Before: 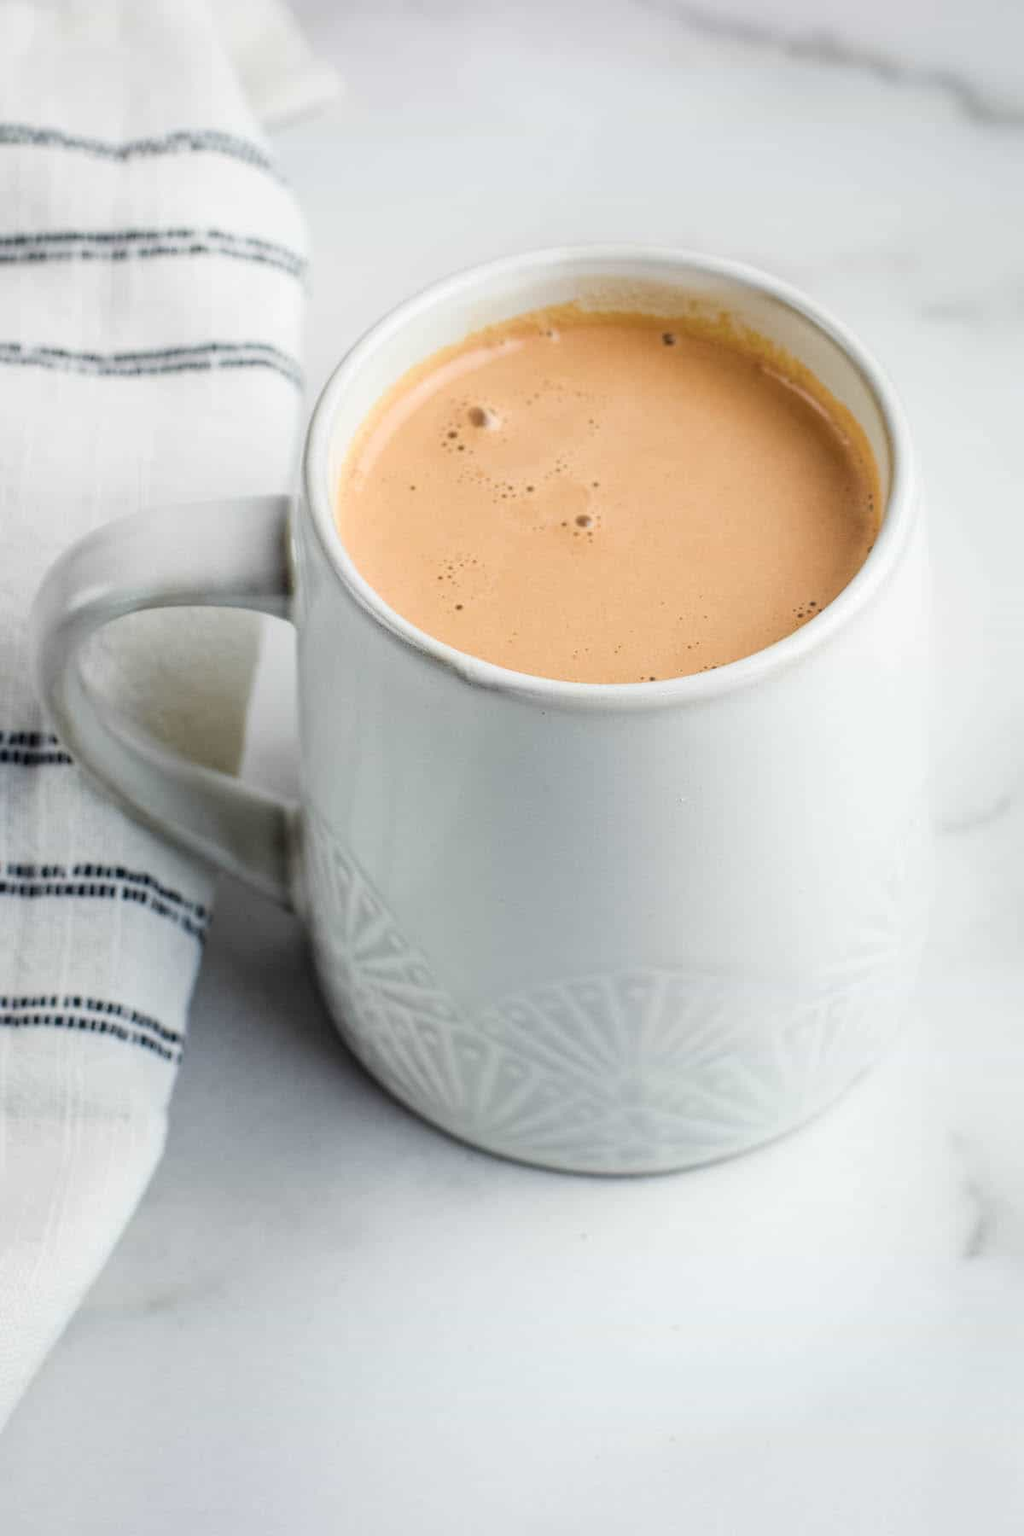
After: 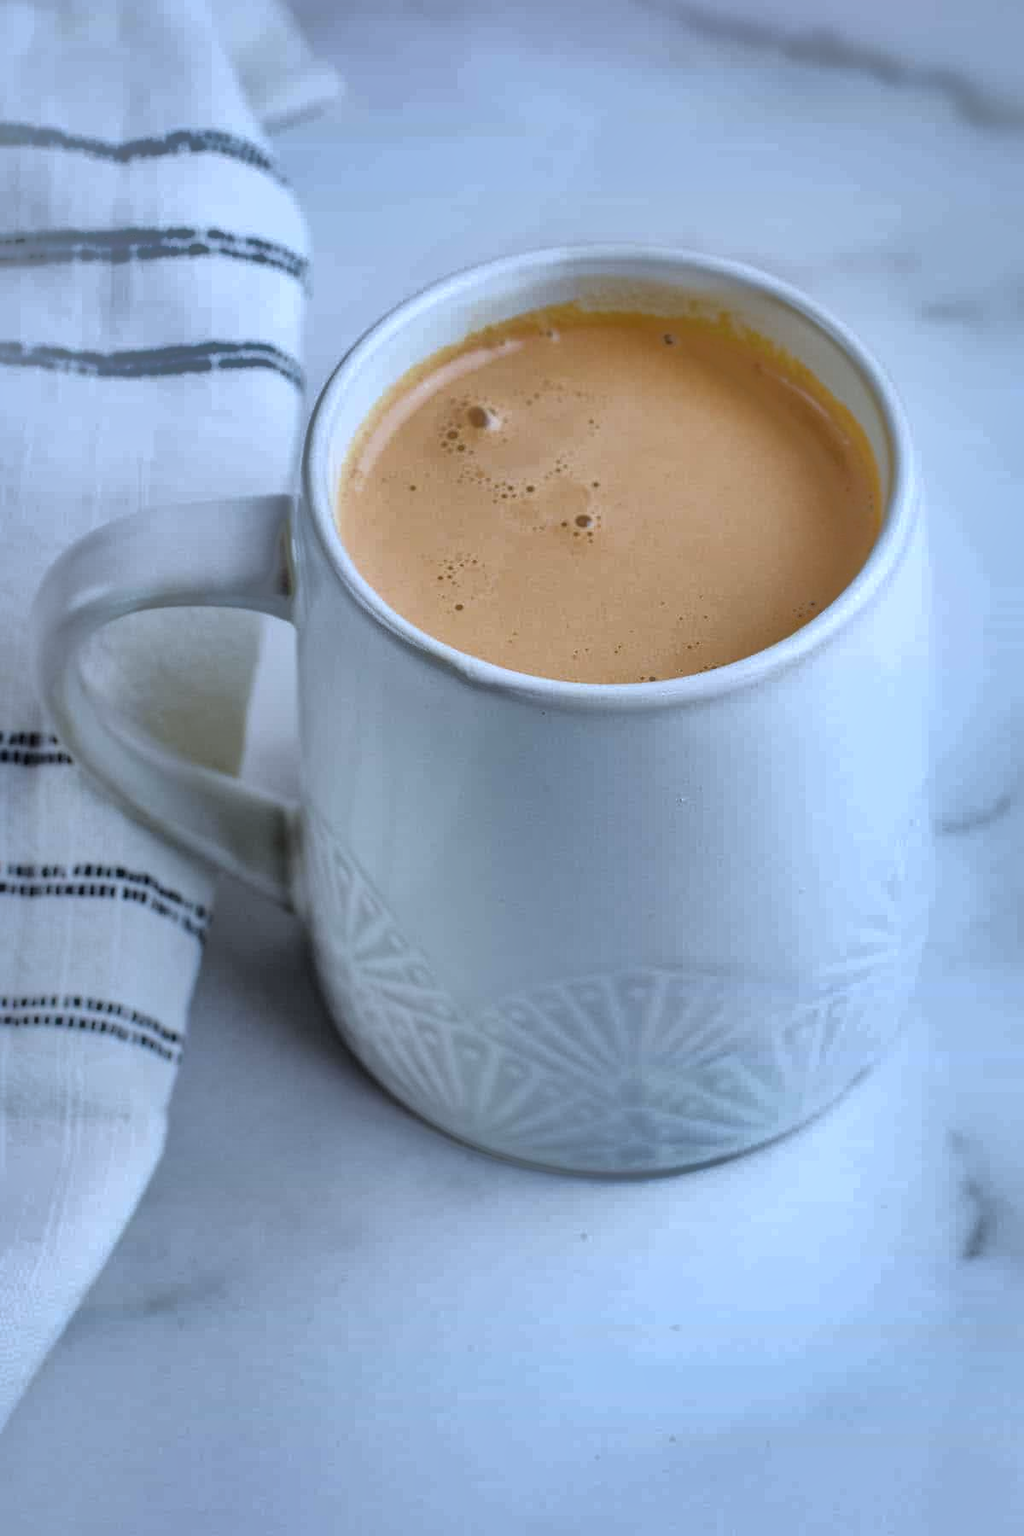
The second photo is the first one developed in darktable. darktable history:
shadows and highlights: shadows 25, highlights -70
white balance: red 0.926, green 1.003, blue 1.133
